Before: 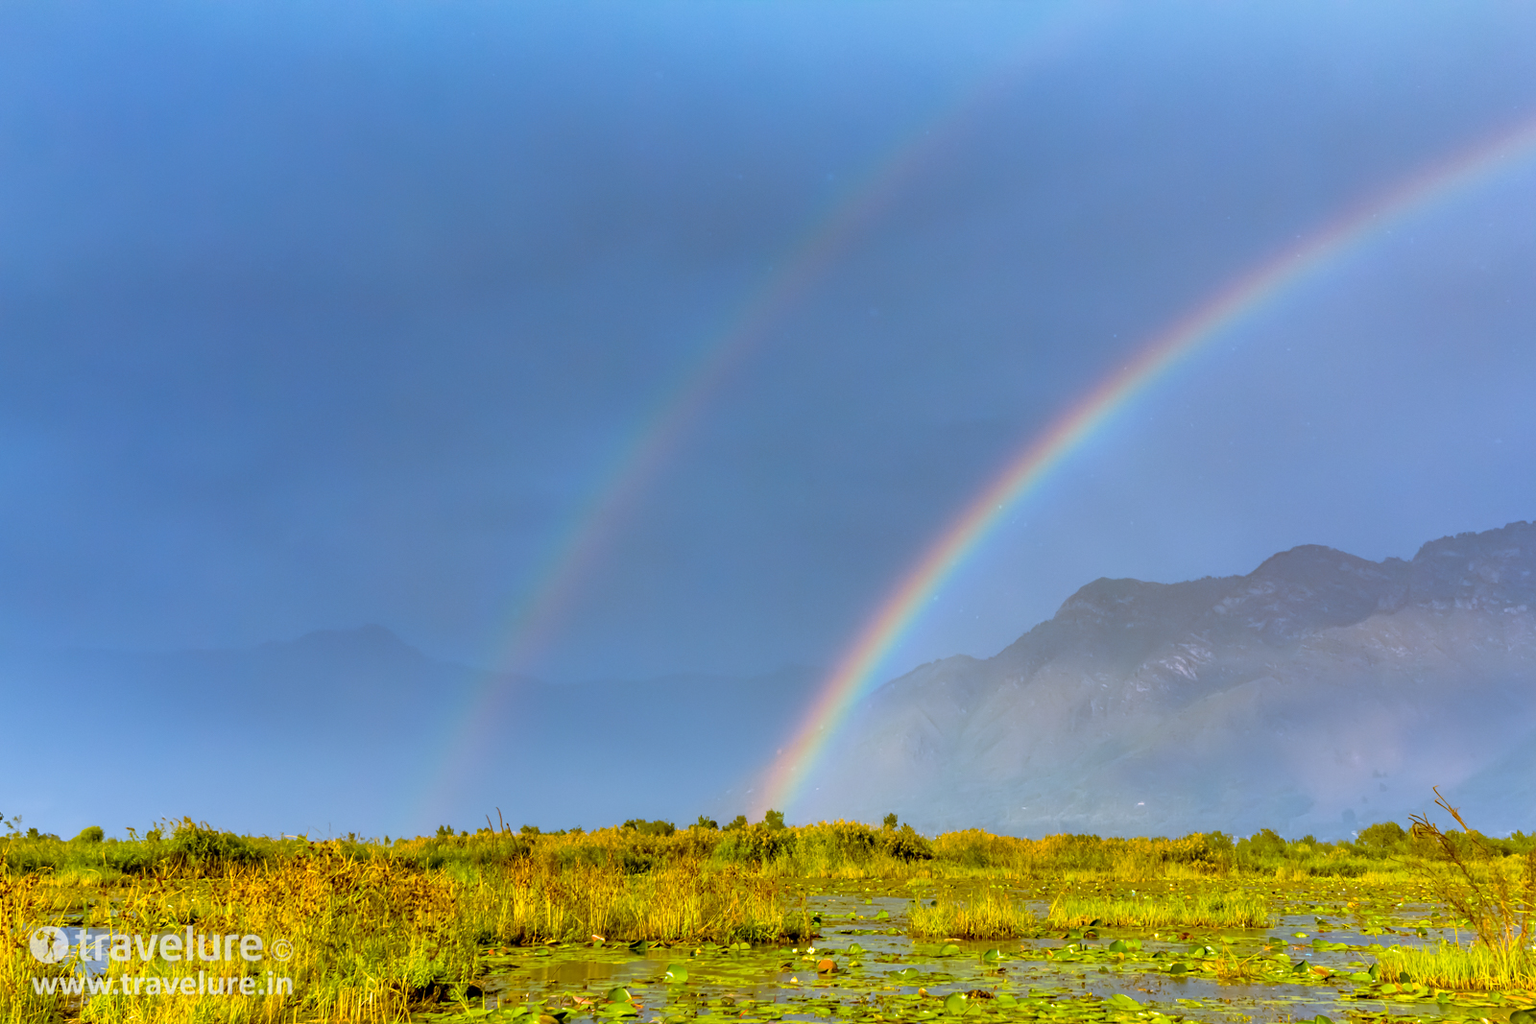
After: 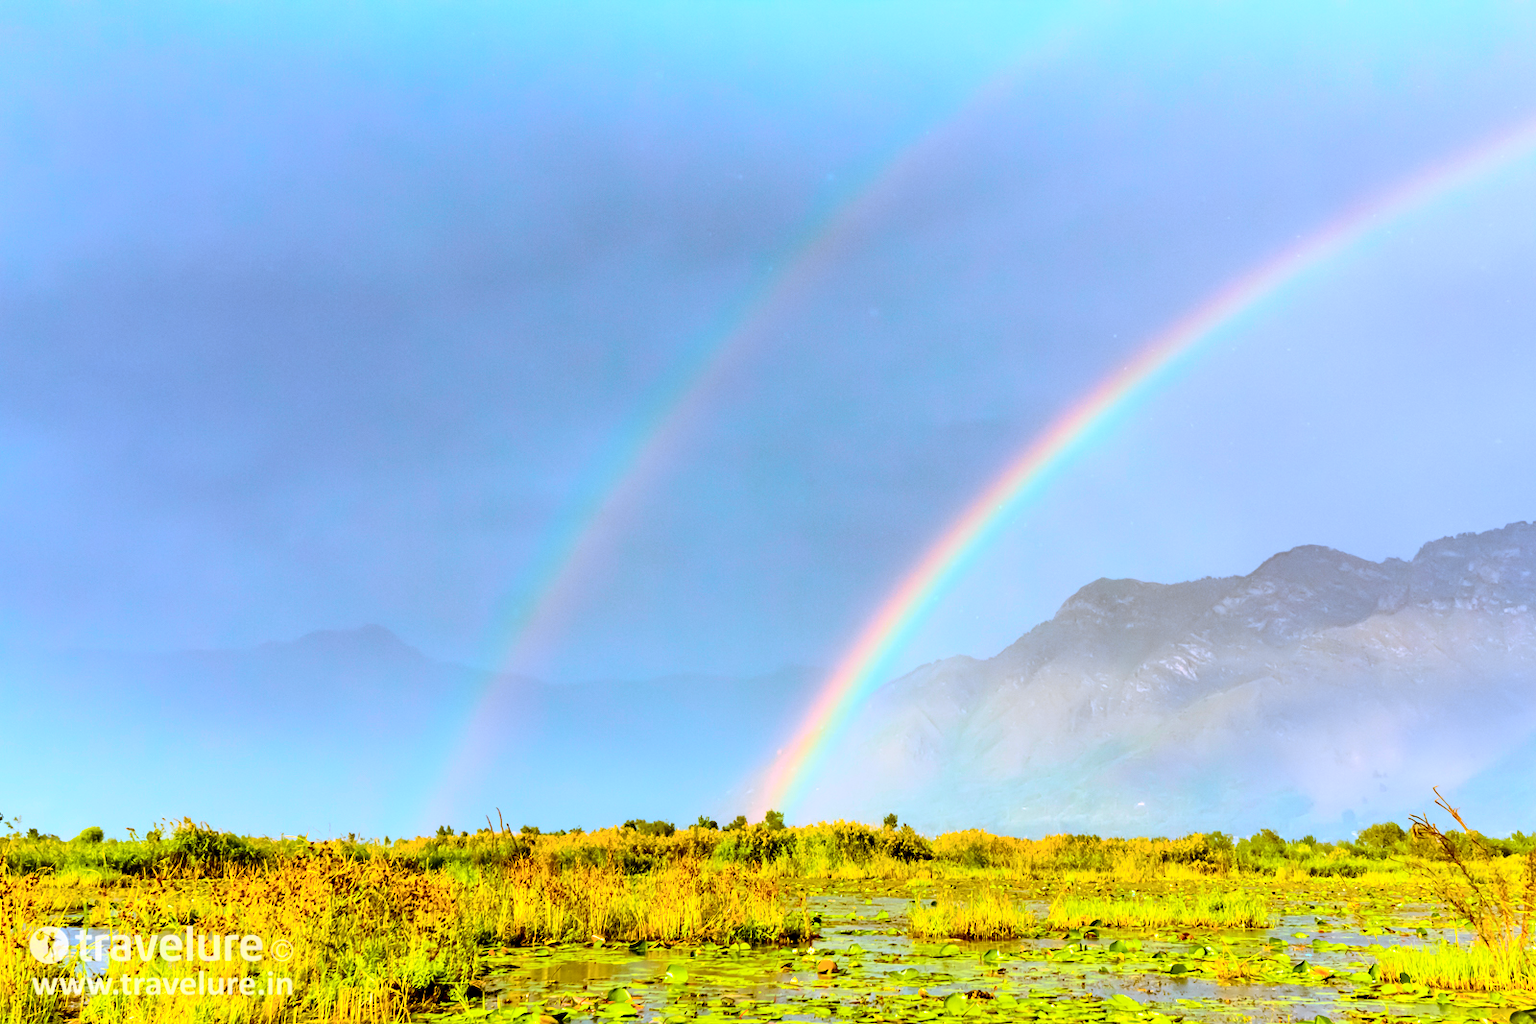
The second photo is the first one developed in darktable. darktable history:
tone equalizer: -8 EV -0.756 EV, -7 EV -0.719 EV, -6 EV -0.624 EV, -5 EV -0.371 EV, -3 EV 0.384 EV, -2 EV 0.6 EV, -1 EV 0.697 EV, +0 EV 0.774 EV, edges refinement/feathering 500, mask exposure compensation -1.57 EV, preserve details no
tone curve: curves: ch0 [(0, 0) (0.131, 0.116) (0.316, 0.345) (0.501, 0.584) (0.629, 0.732) (0.812, 0.888) (1, 0.974)]; ch1 [(0, 0) (0.366, 0.367) (0.475, 0.453) (0.494, 0.497) (0.504, 0.503) (0.553, 0.584) (1, 1)]; ch2 [(0, 0) (0.333, 0.346) (0.375, 0.375) (0.424, 0.43) (0.476, 0.492) (0.502, 0.501) (0.533, 0.556) (0.566, 0.599) (0.614, 0.653) (1, 1)], color space Lab, independent channels, preserve colors none
